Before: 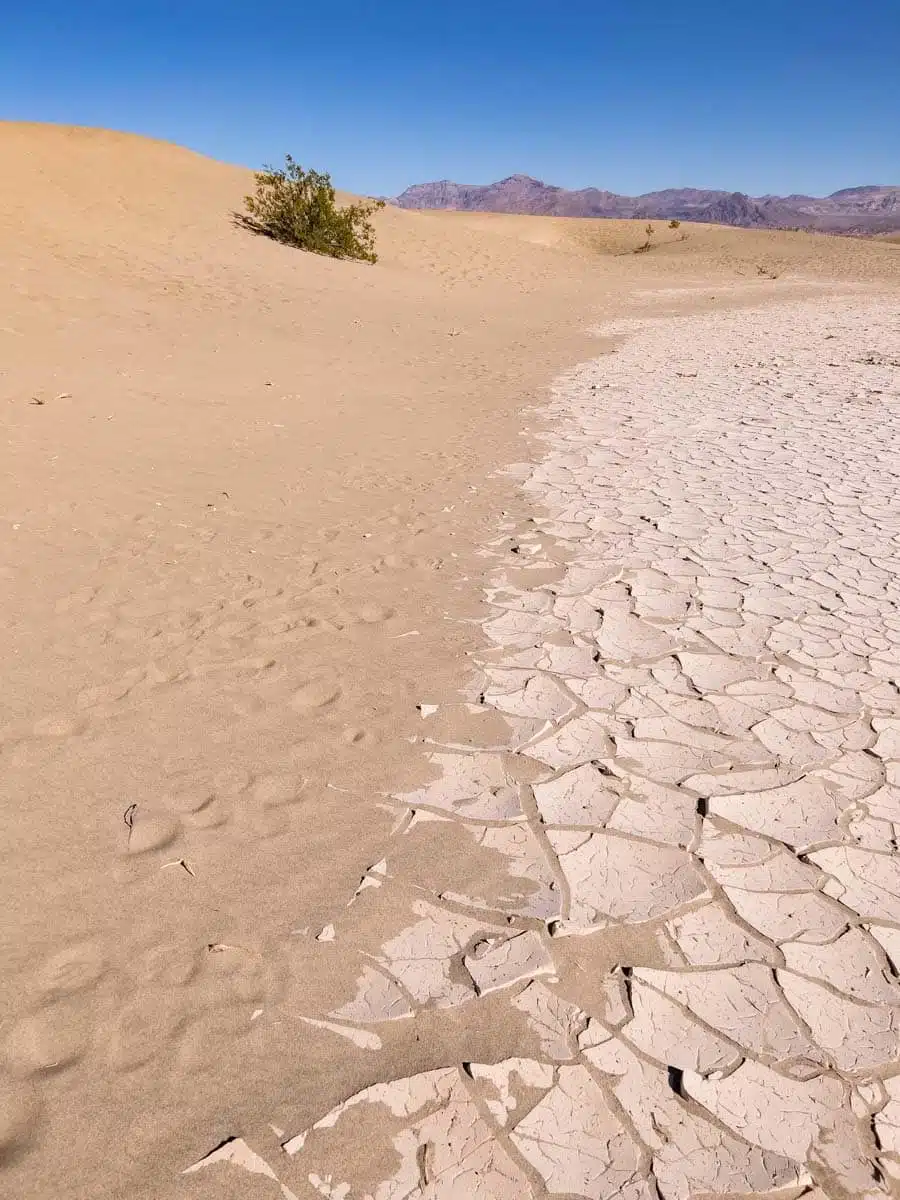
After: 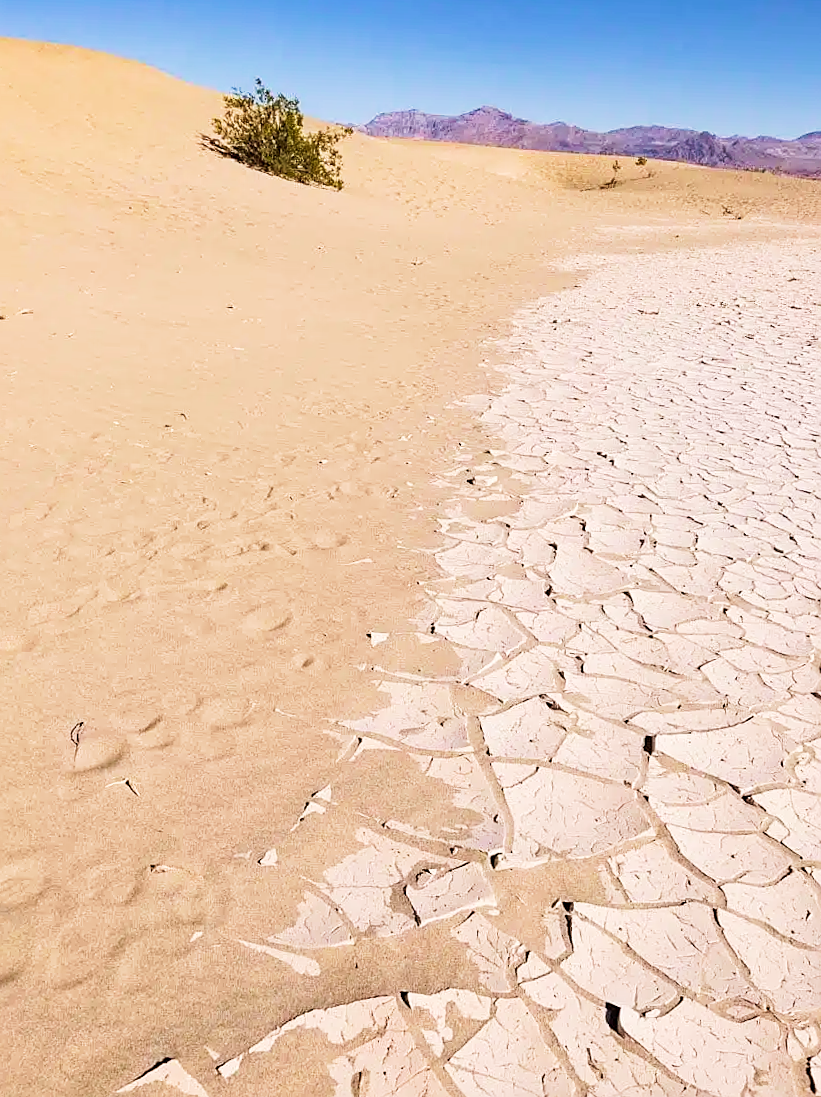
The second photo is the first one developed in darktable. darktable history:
sharpen: on, module defaults
tone curve: curves: ch0 [(0, 0) (0.003, 0.01) (0.011, 0.015) (0.025, 0.023) (0.044, 0.038) (0.069, 0.058) (0.1, 0.093) (0.136, 0.134) (0.177, 0.176) (0.224, 0.221) (0.277, 0.282) (0.335, 0.36) (0.399, 0.438) (0.468, 0.54) (0.543, 0.632) (0.623, 0.724) (0.709, 0.814) (0.801, 0.885) (0.898, 0.947) (1, 1)], preserve colors none
velvia: on, module defaults
crop and rotate: angle -2°, left 3.138%, top 3.894%, right 1.413%, bottom 0.489%
